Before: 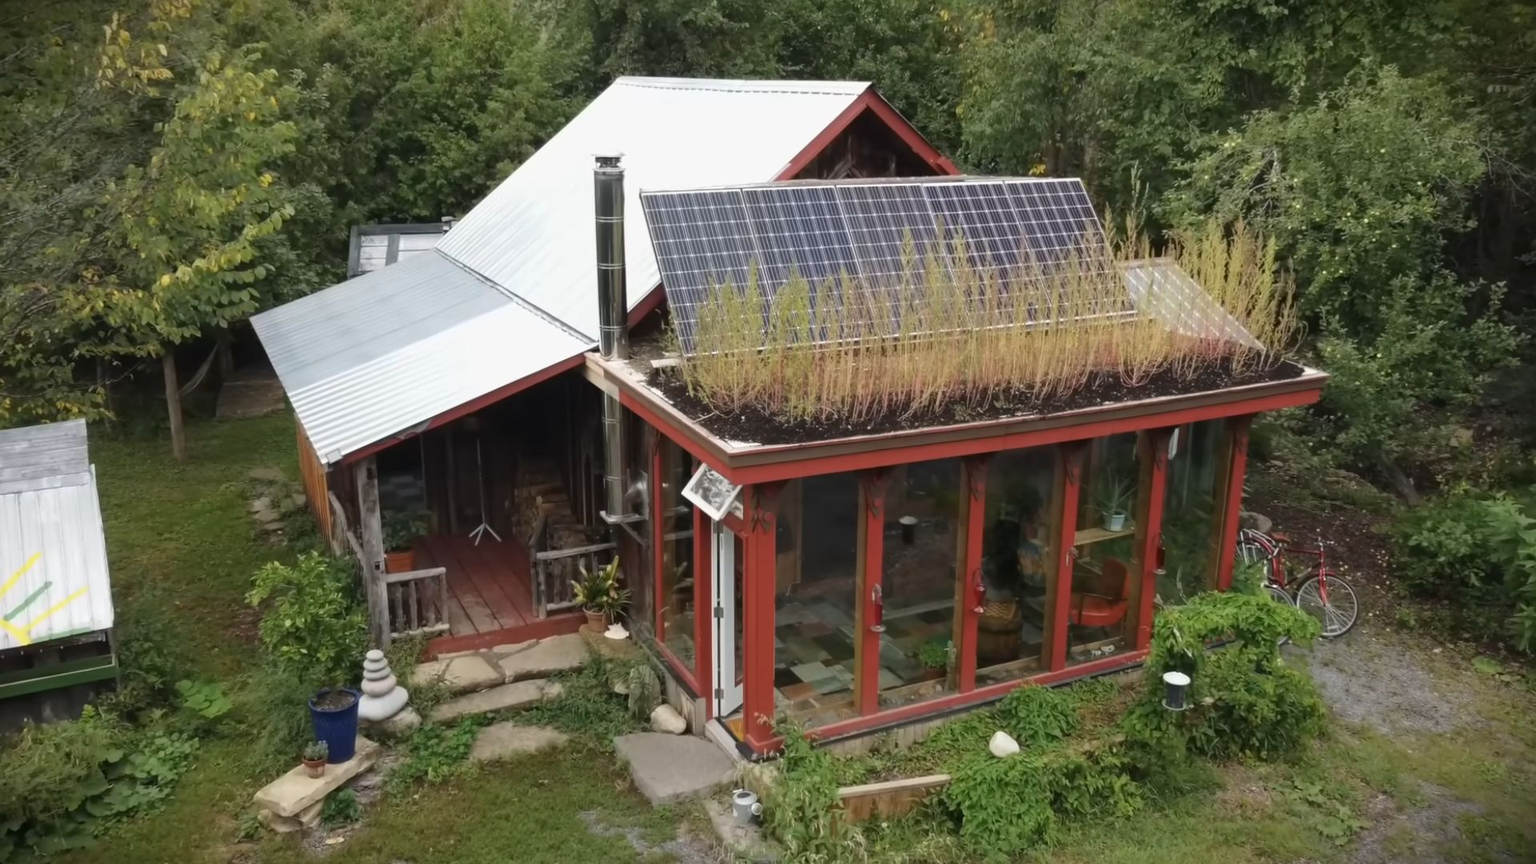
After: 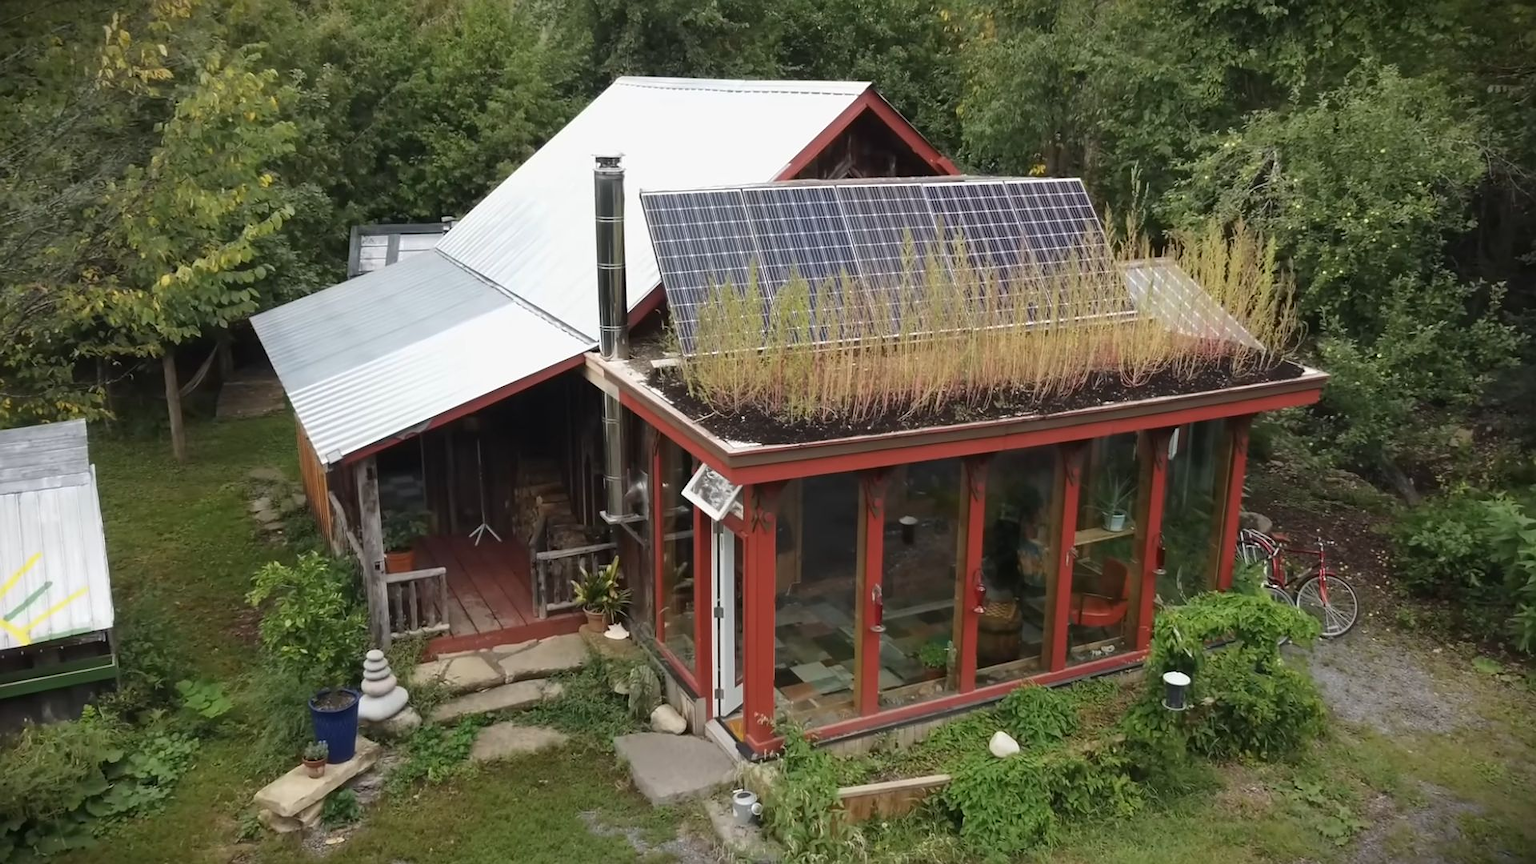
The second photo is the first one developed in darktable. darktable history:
sharpen: radius 1.026
